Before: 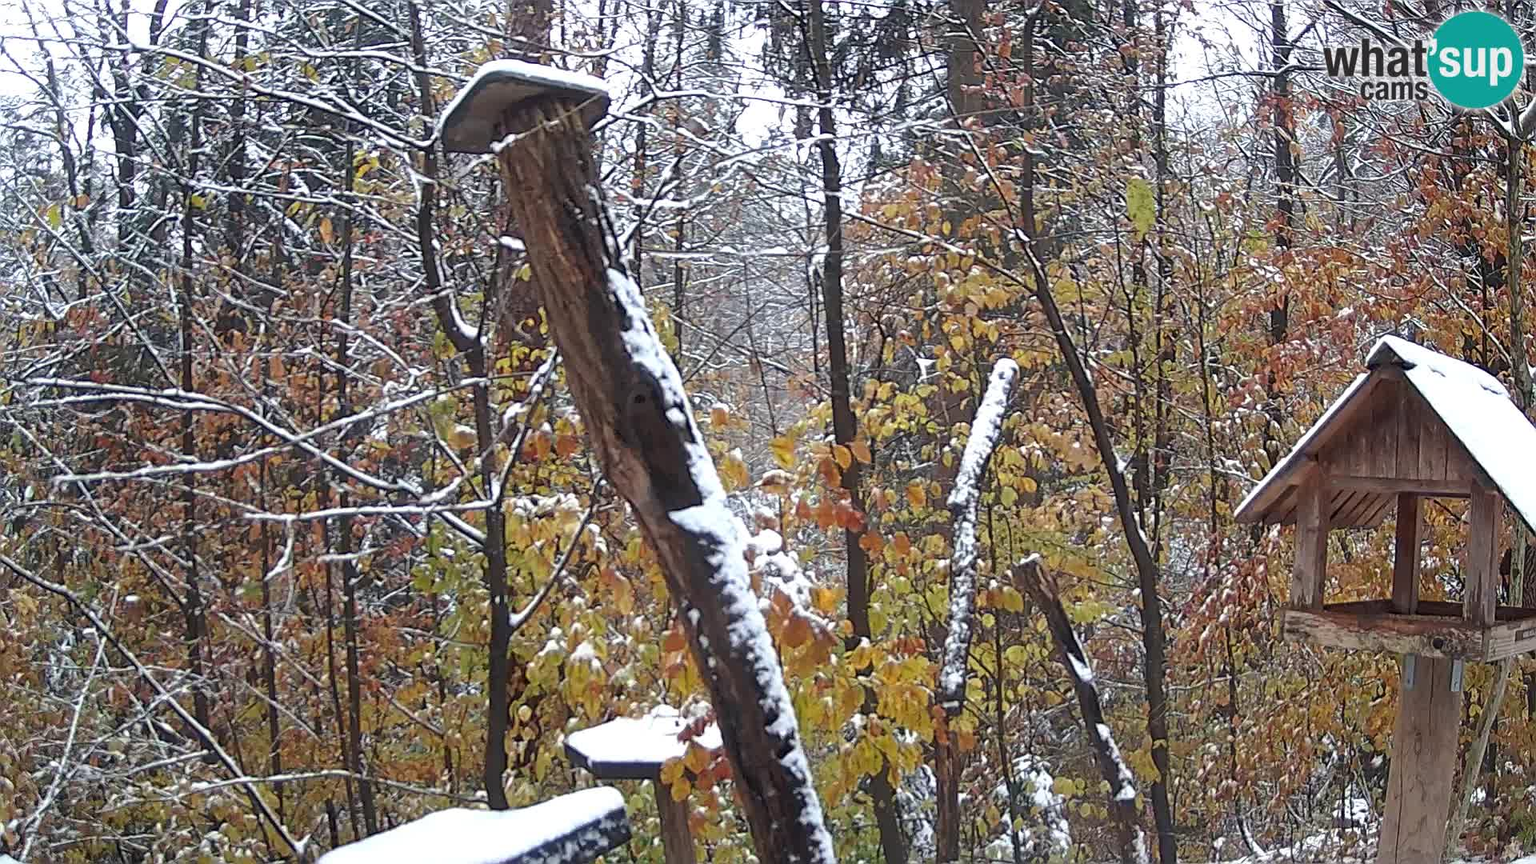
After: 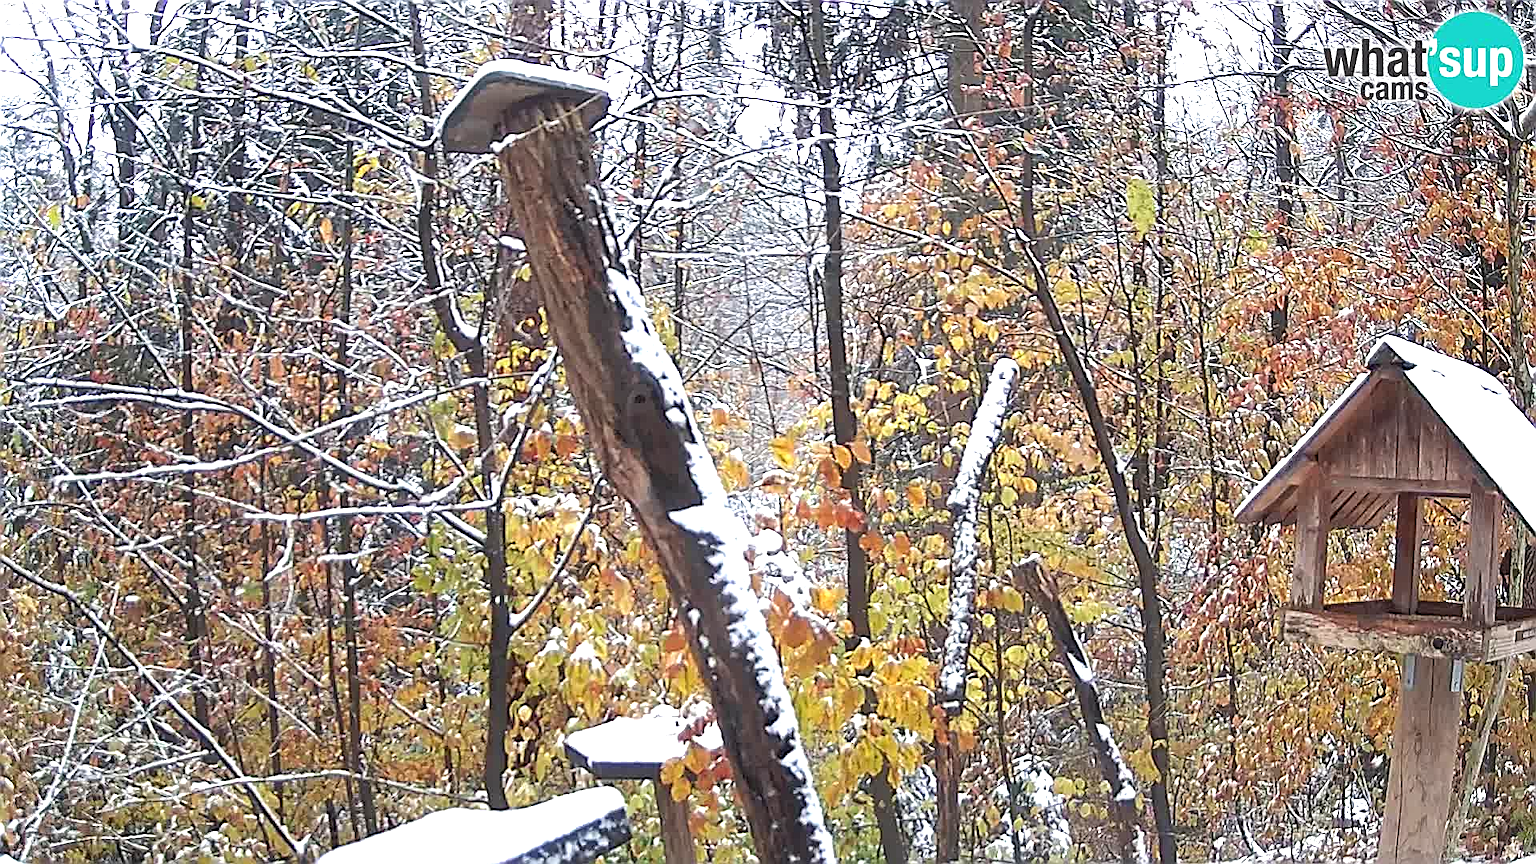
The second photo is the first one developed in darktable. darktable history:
sharpen: on, module defaults
exposure: black level correction 0, exposure 0.95 EV, compensate exposure bias true, compensate highlight preservation false
